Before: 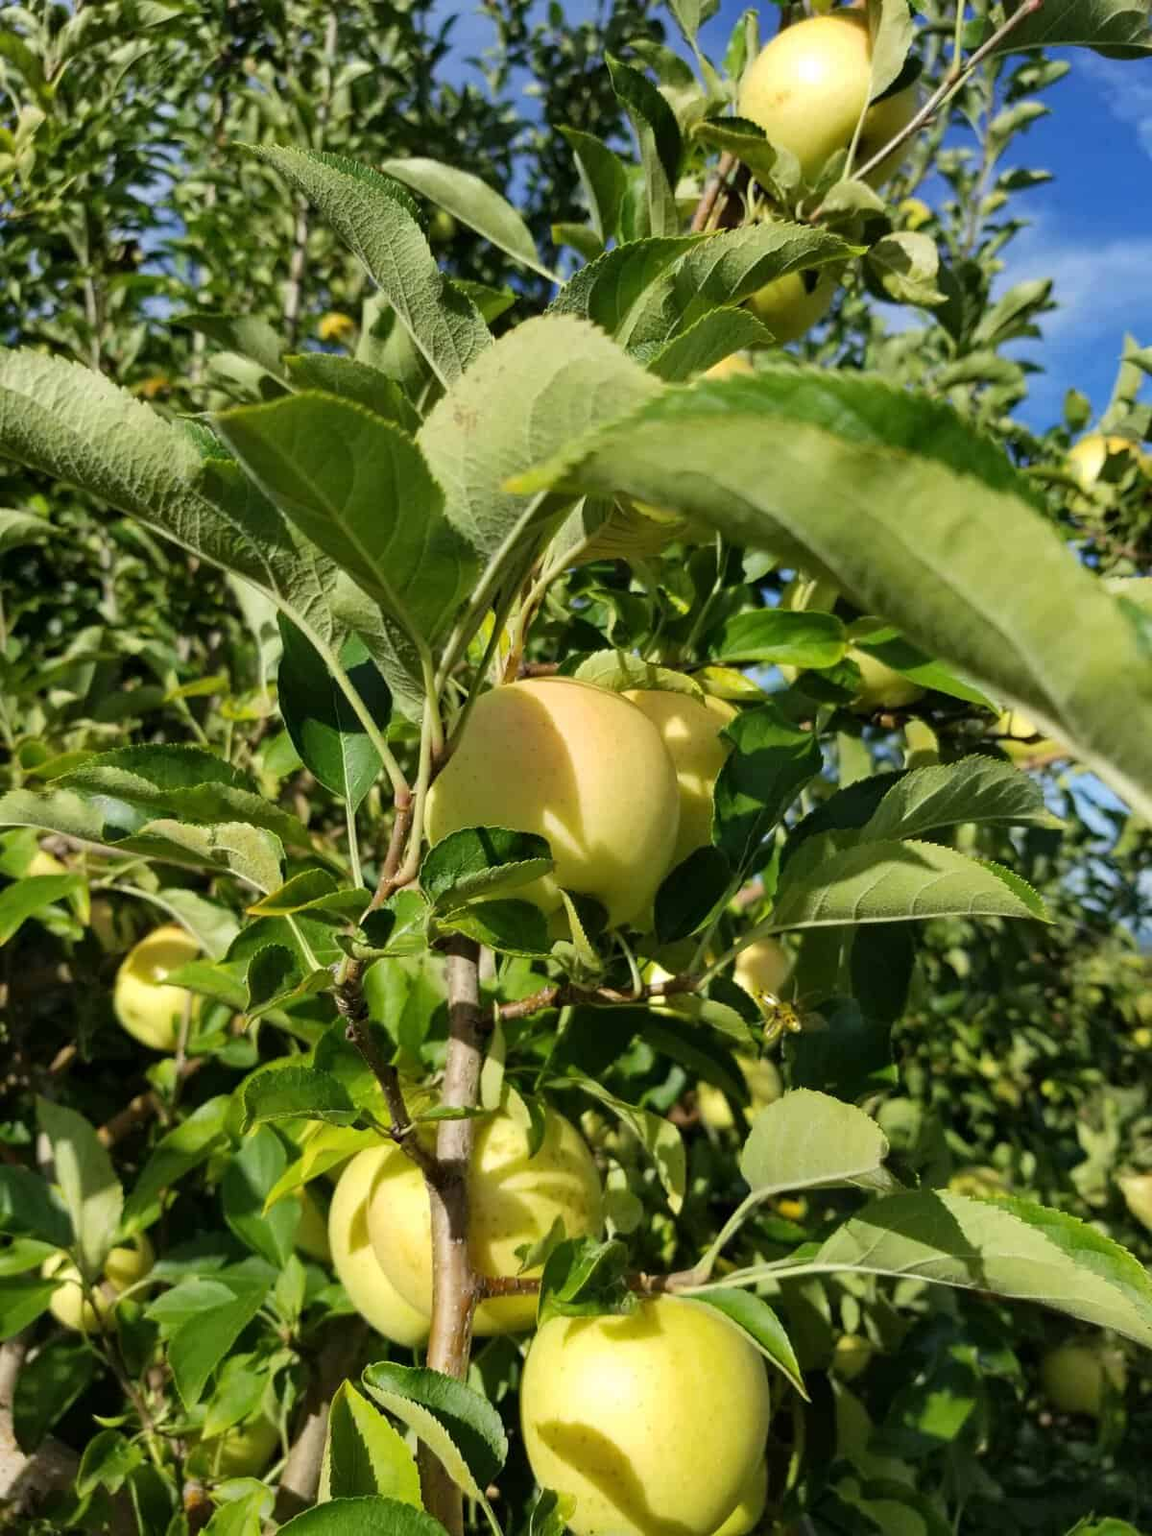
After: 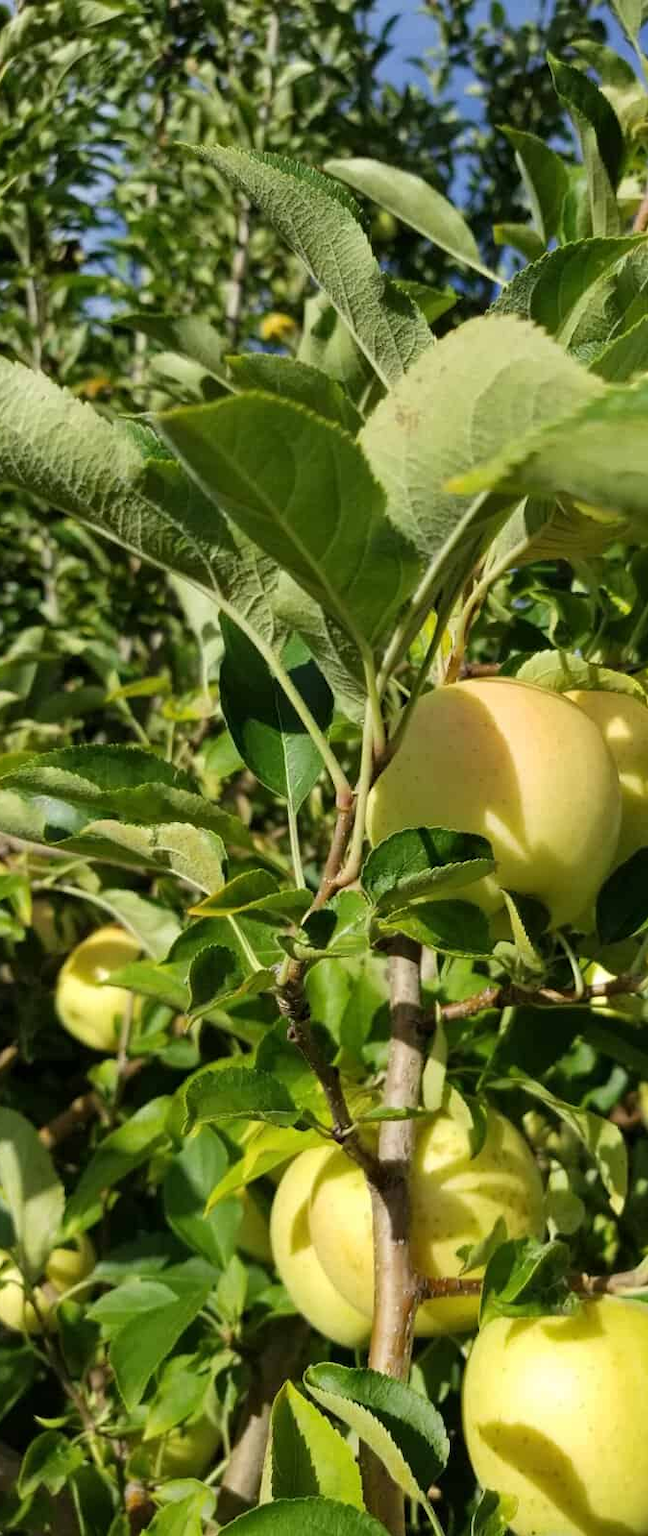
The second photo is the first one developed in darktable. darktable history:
crop: left 5.114%, right 38.589%
exposure: compensate highlight preservation false
